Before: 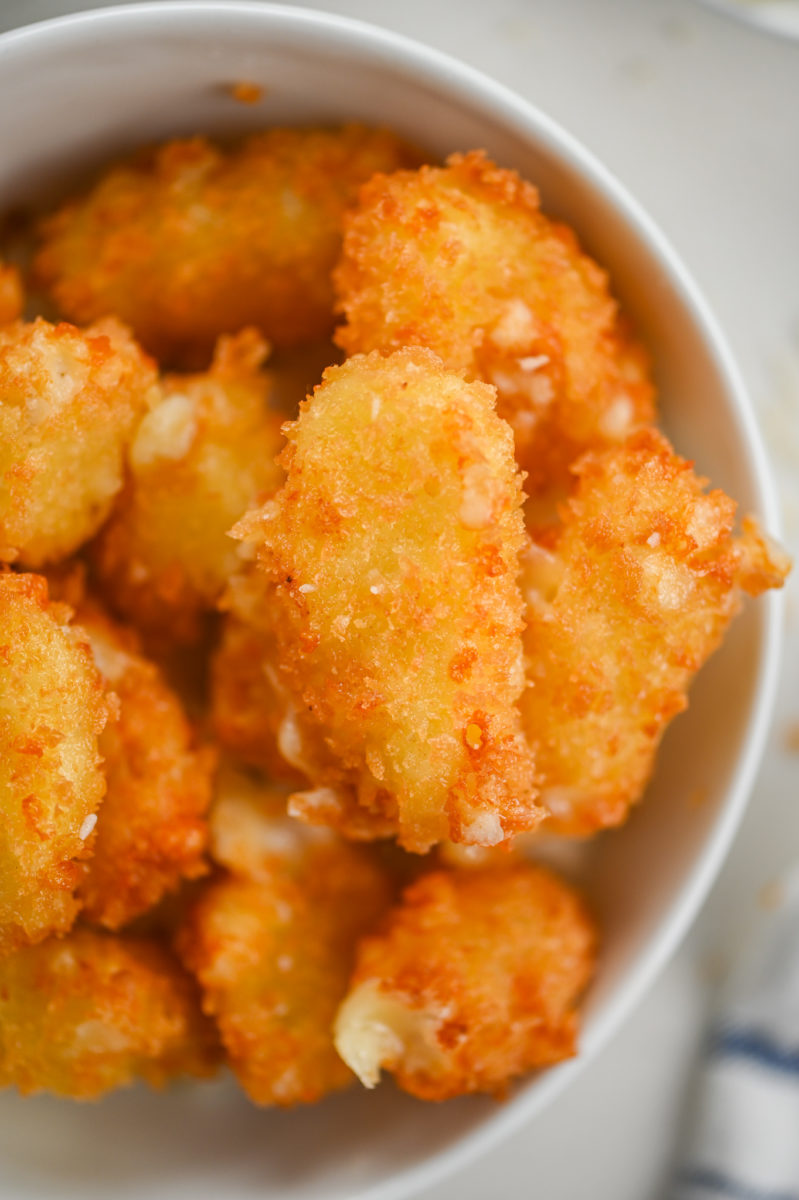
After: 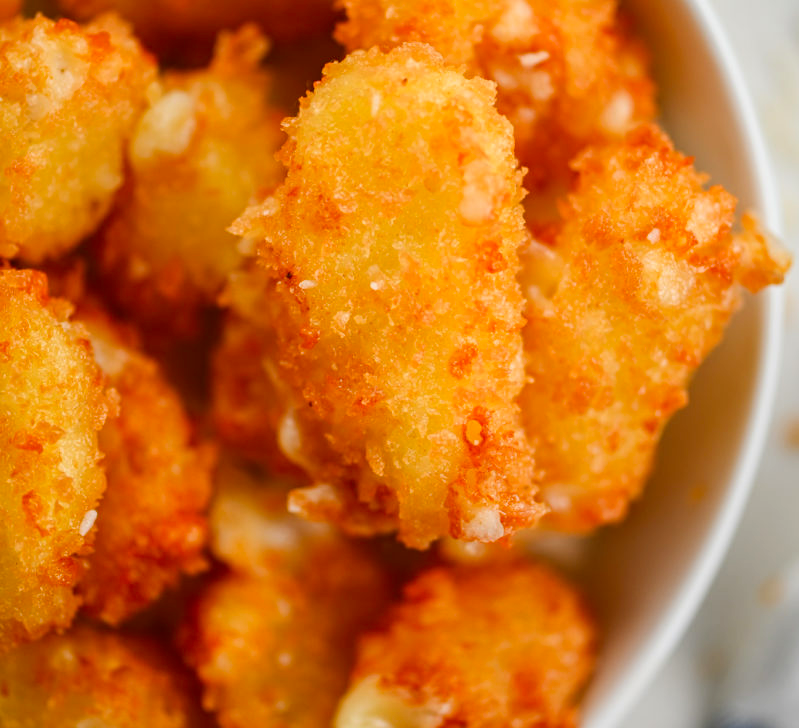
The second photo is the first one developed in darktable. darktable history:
crop and rotate: top 25.357%, bottom 13.942%
contrast brightness saturation: contrast 0.13, brightness -0.05, saturation 0.16
